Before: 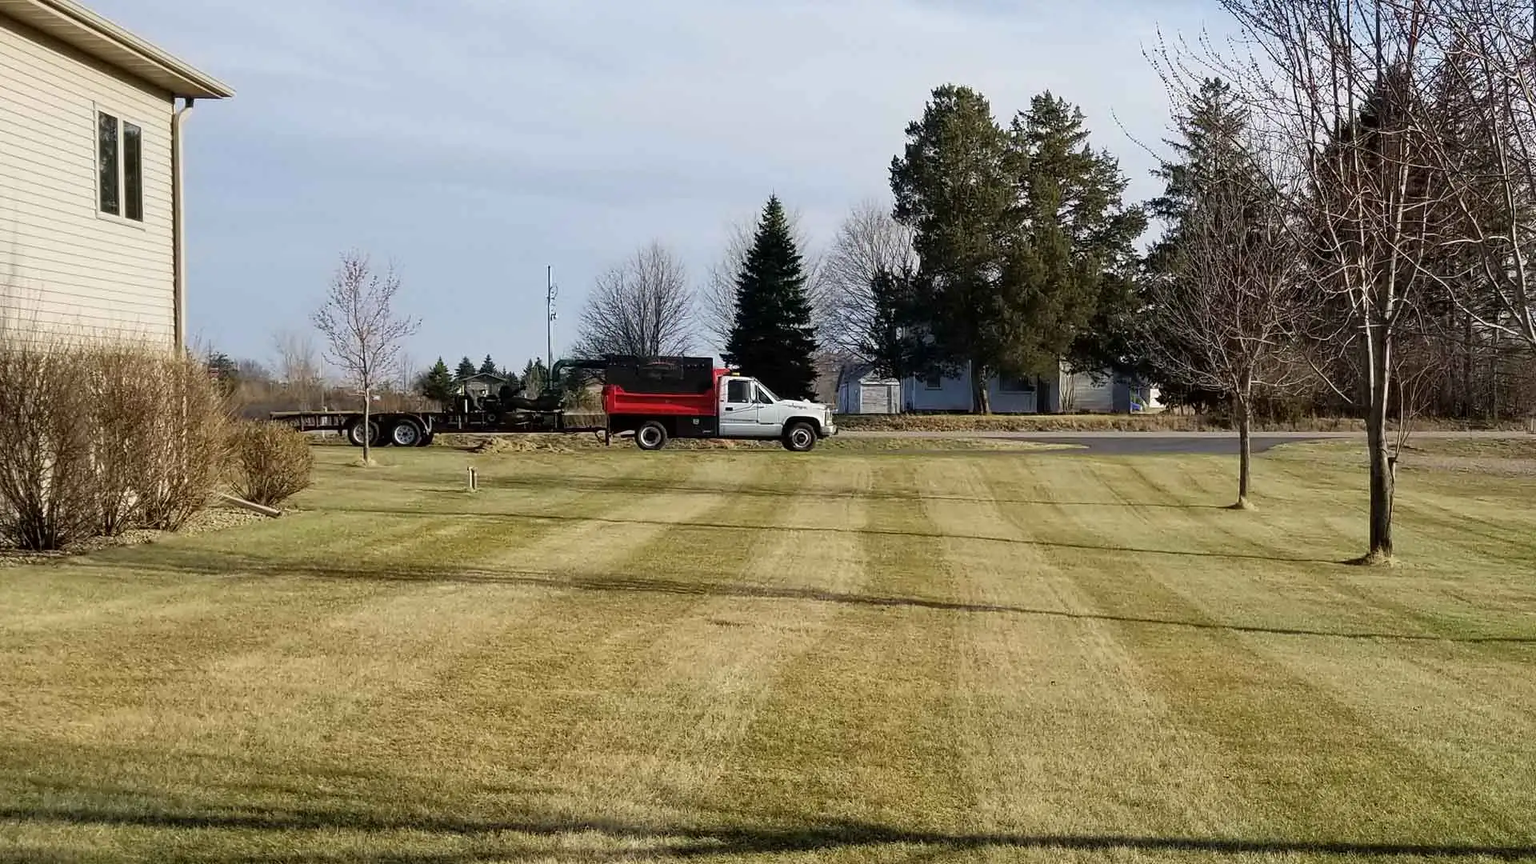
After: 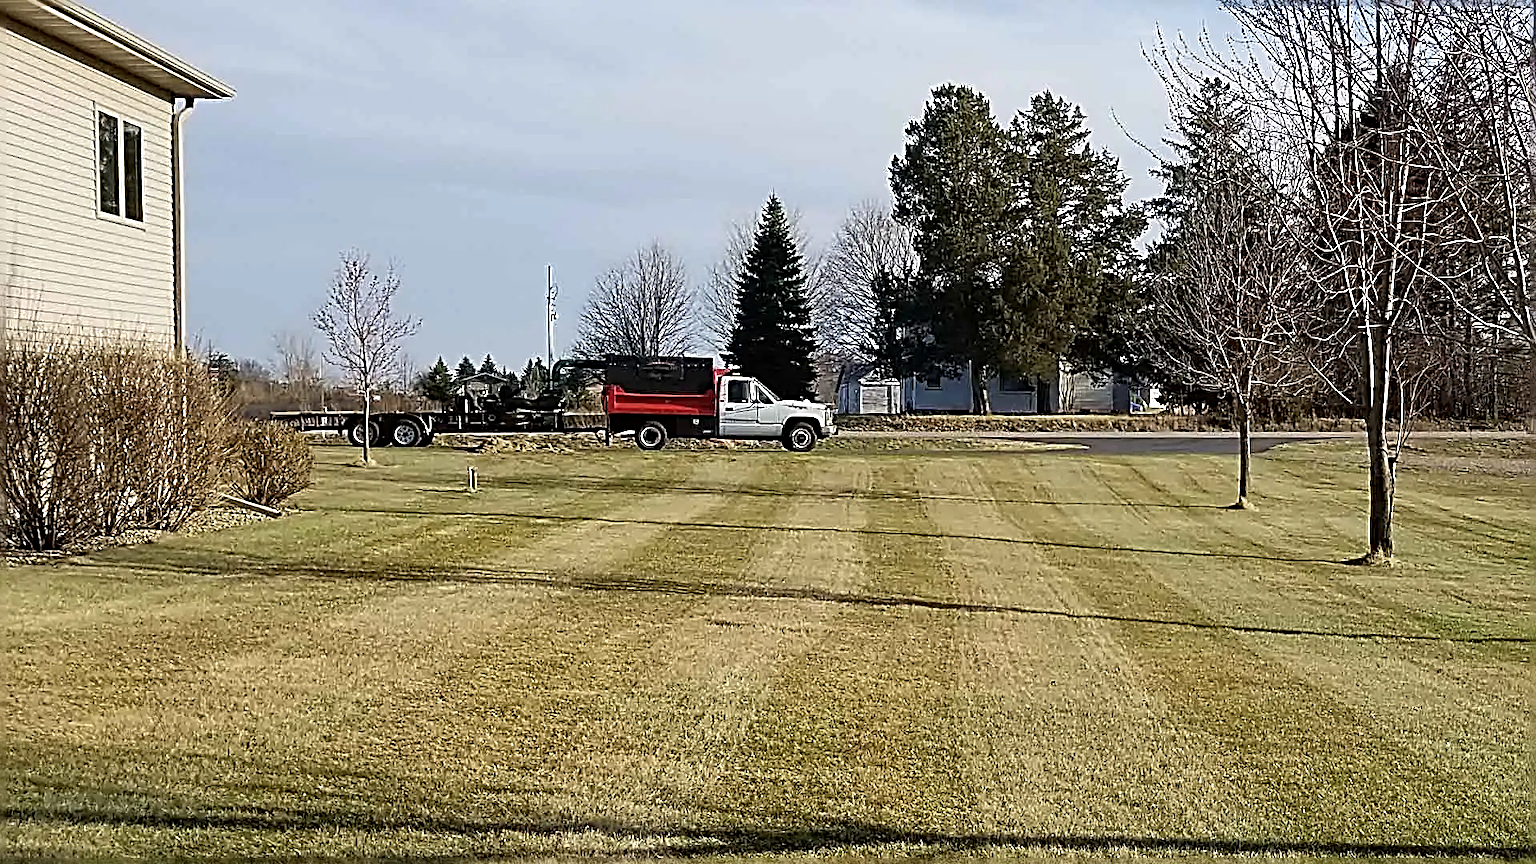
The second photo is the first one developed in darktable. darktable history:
sharpen: radius 3.178, amount 1.736
